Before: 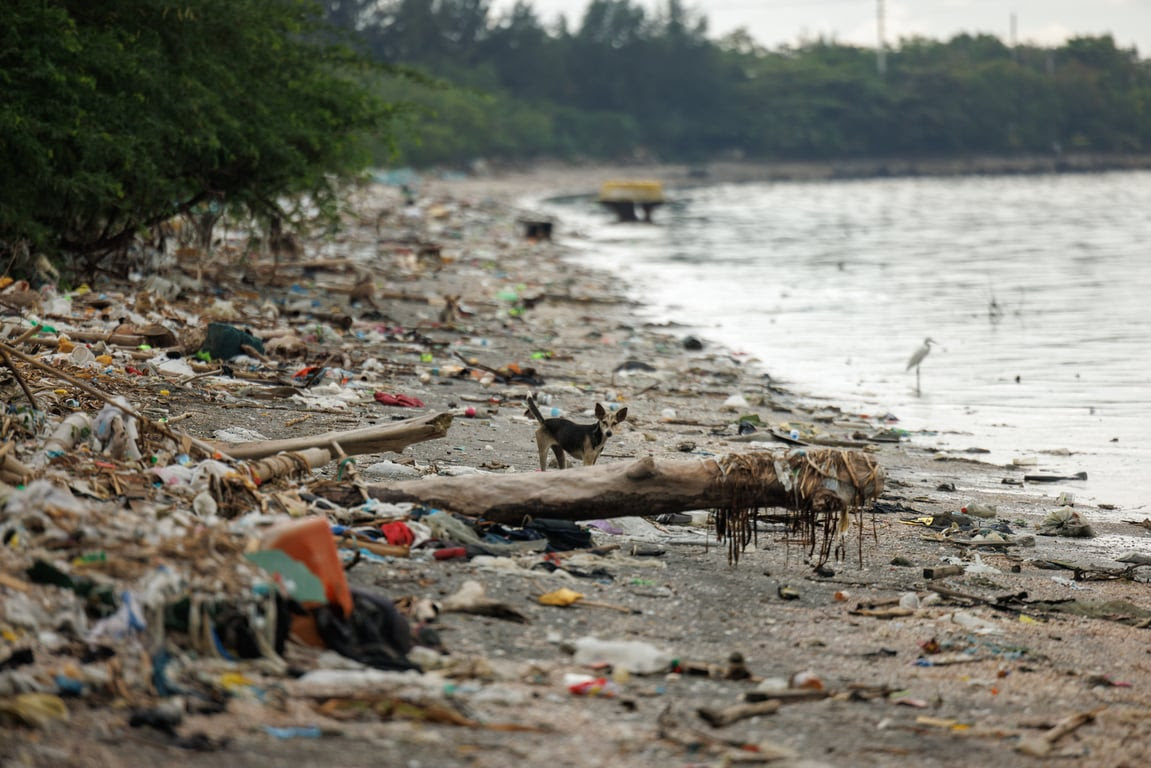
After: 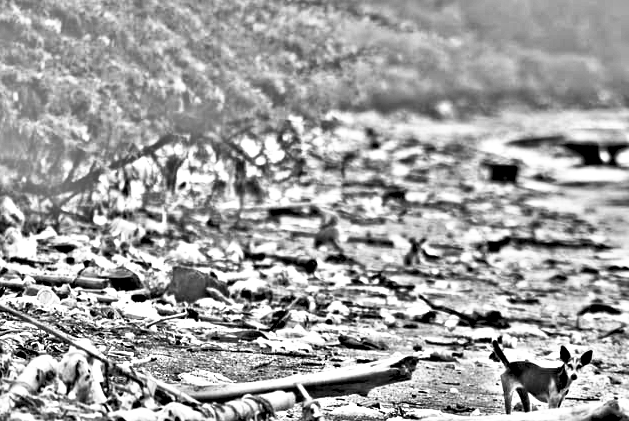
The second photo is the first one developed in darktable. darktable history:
base curve: curves: ch0 [(0, 0) (0.495, 0.917) (1, 1)], preserve colors none
crop and rotate: left 3.047%, top 7.509%, right 42.236%, bottom 37.598%
levels: levels [0, 0.492, 0.984]
shadows and highlights: soften with gaussian
highpass: on, module defaults
